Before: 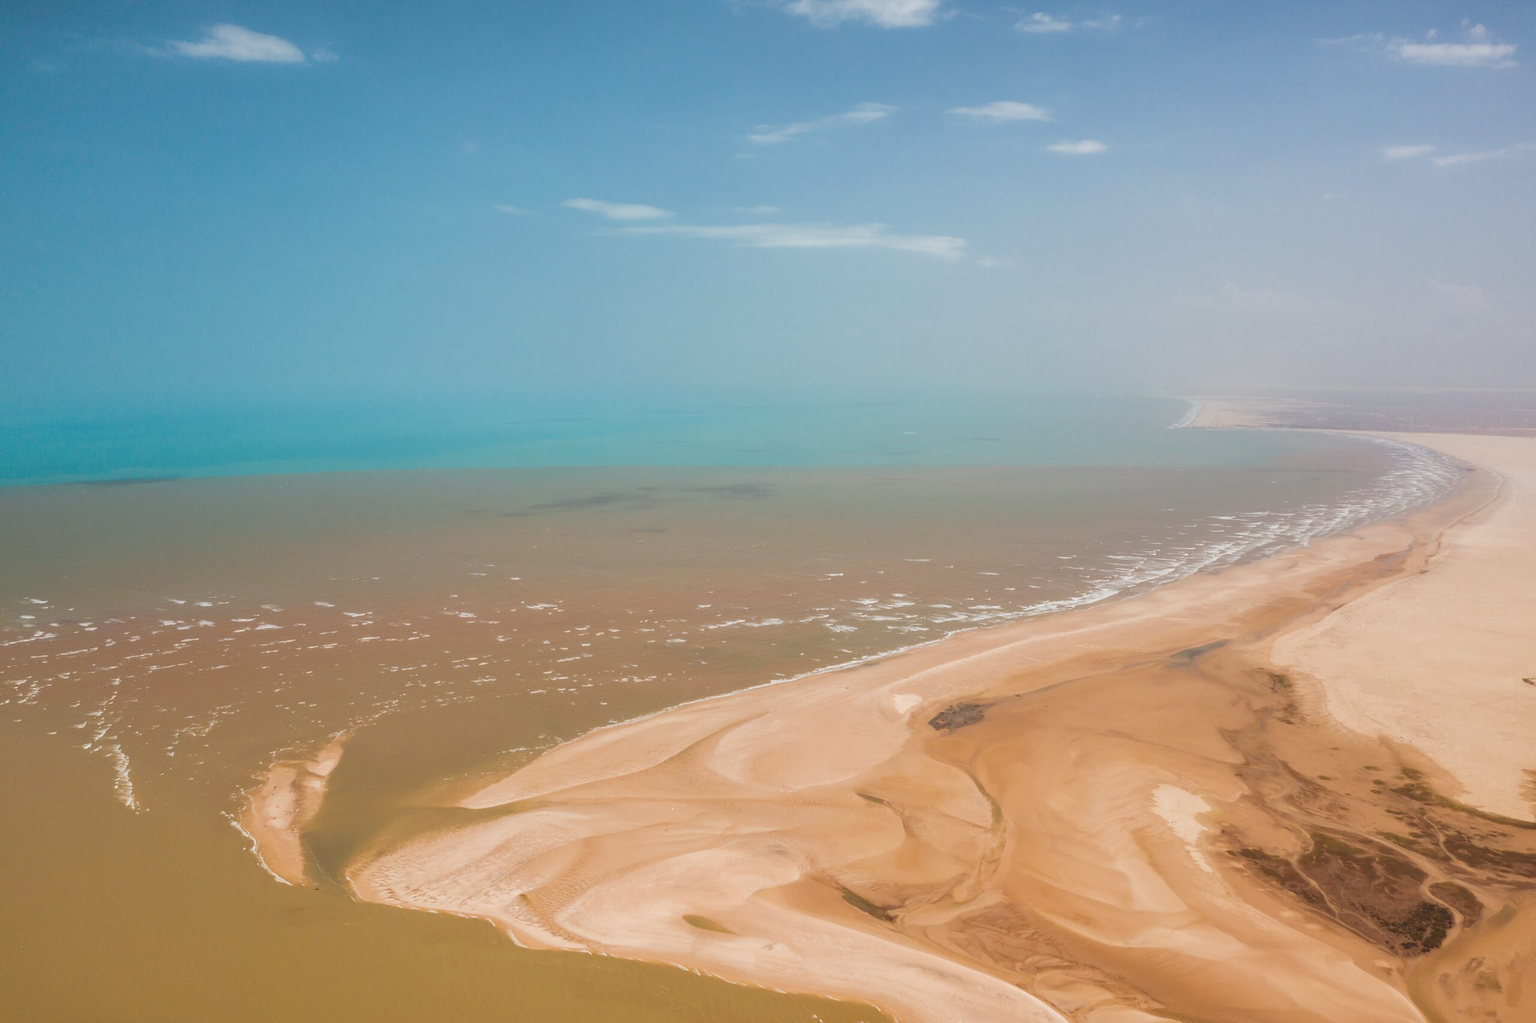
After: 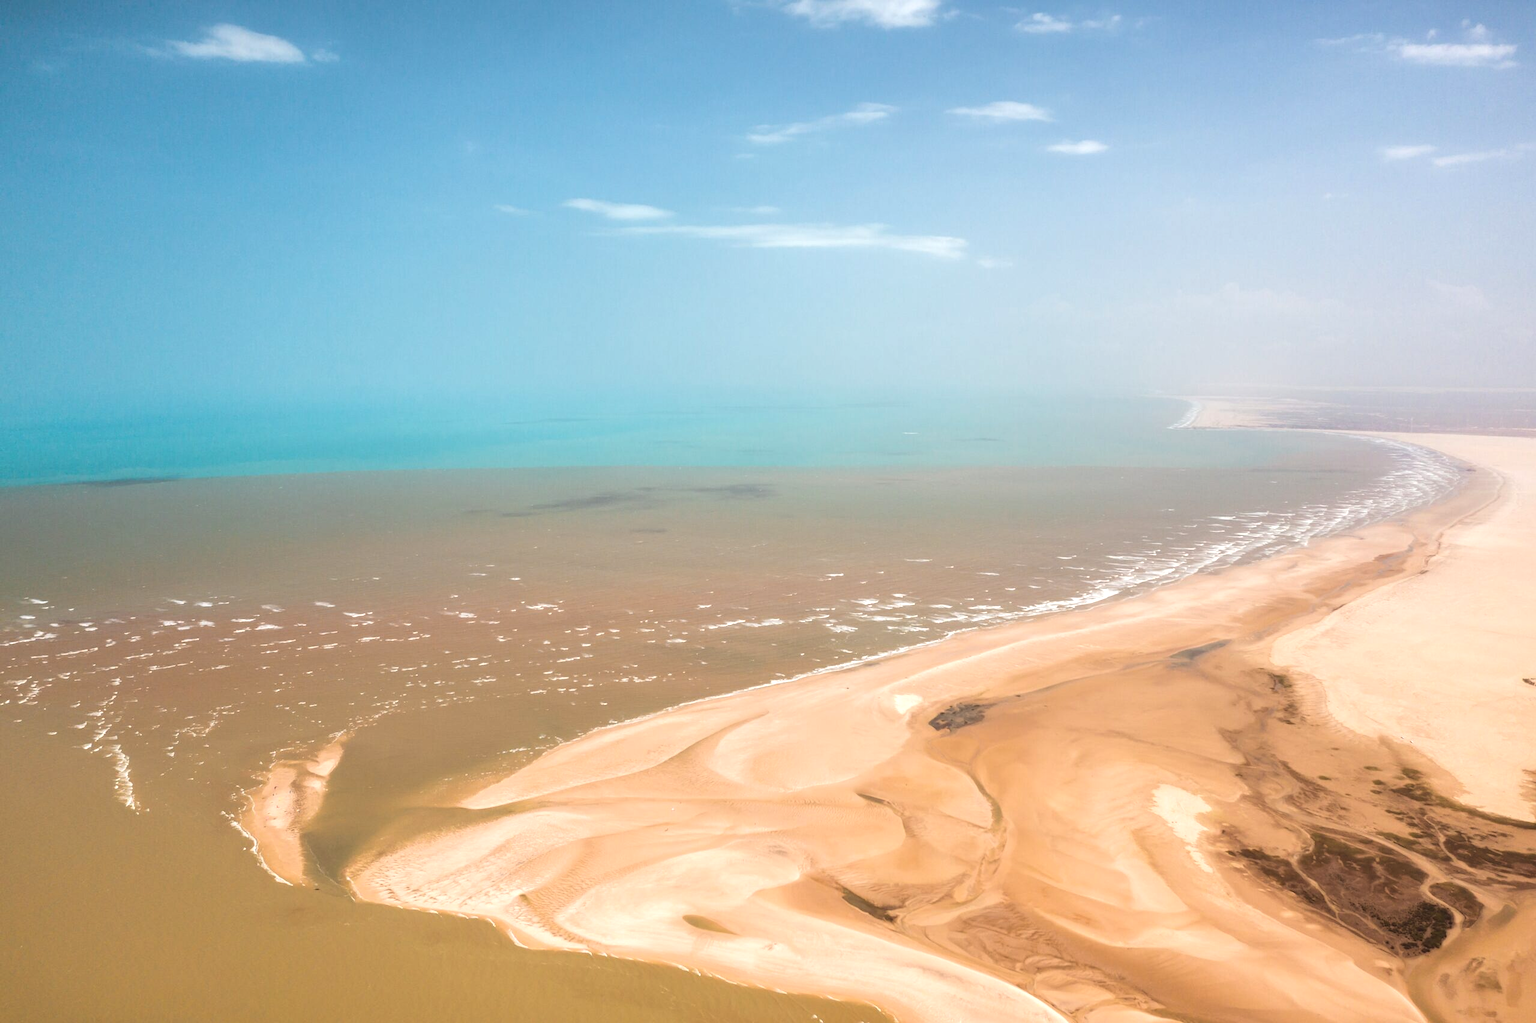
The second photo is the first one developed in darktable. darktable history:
contrast brightness saturation: saturation -0.04
tone equalizer: -8 EV -0.75 EV, -7 EV -0.7 EV, -6 EV -0.6 EV, -5 EV -0.4 EV, -3 EV 0.4 EV, -2 EV 0.6 EV, -1 EV 0.7 EV, +0 EV 0.75 EV, edges refinement/feathering 500, mask exposure compensation -1.57 EV, preserve details no
